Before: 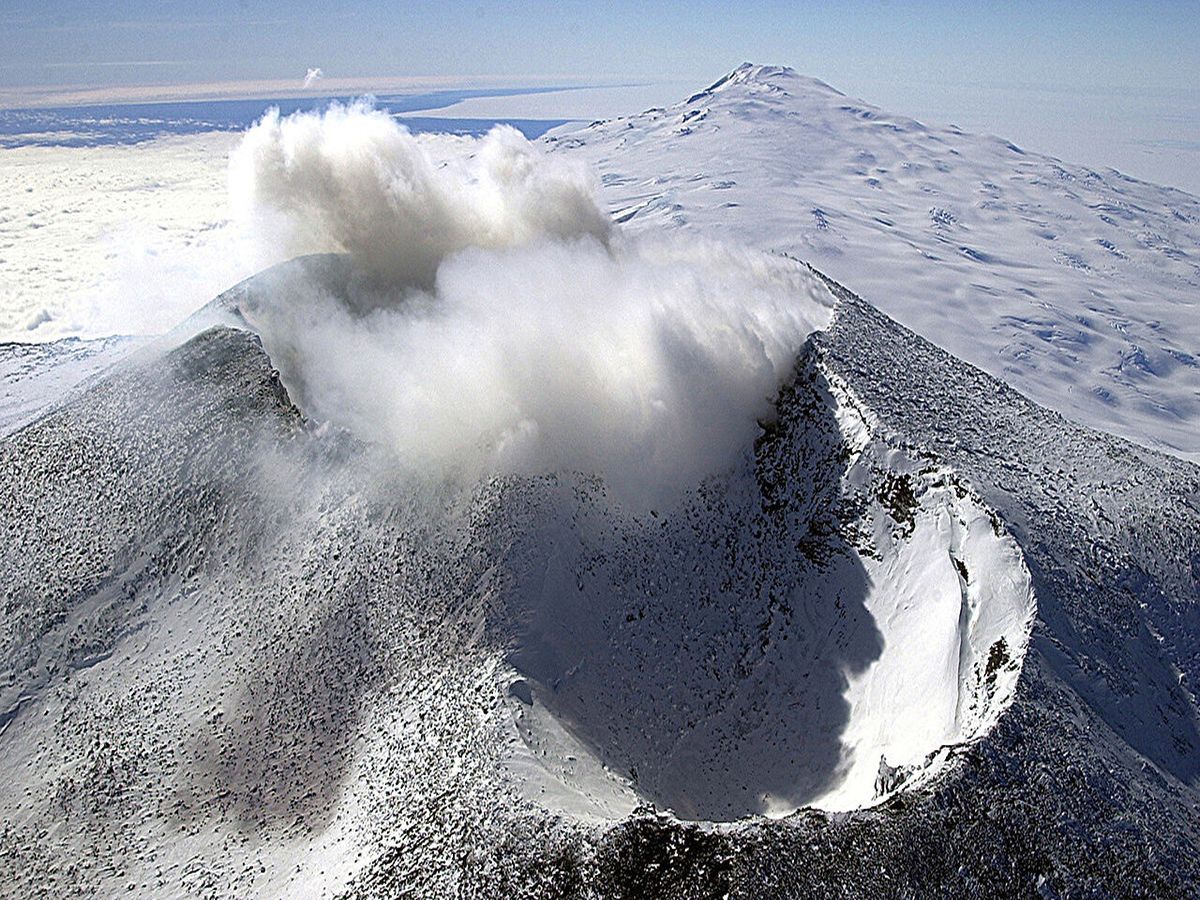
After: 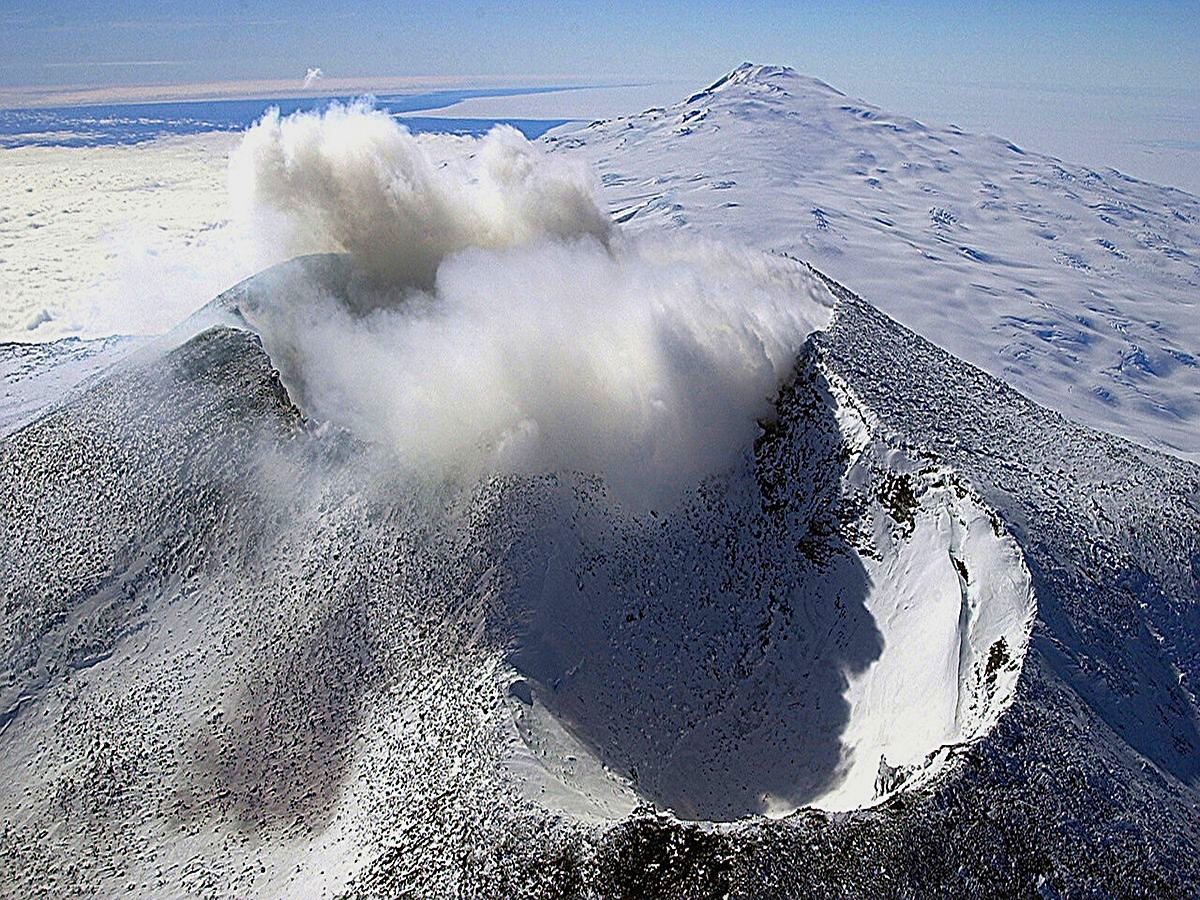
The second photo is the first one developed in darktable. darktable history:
exposure: black level correction -0.001, exposure 0.08 EV, compensate highlight preservation false
shadows and highlights: radius 121.13, shadows 21.4, white point adjustment -9.72, highlights -14.39, soften with gaussian
contrast brightness saturation: contrast 0.09, saturation 0.28
sharpen: on, module defaults
